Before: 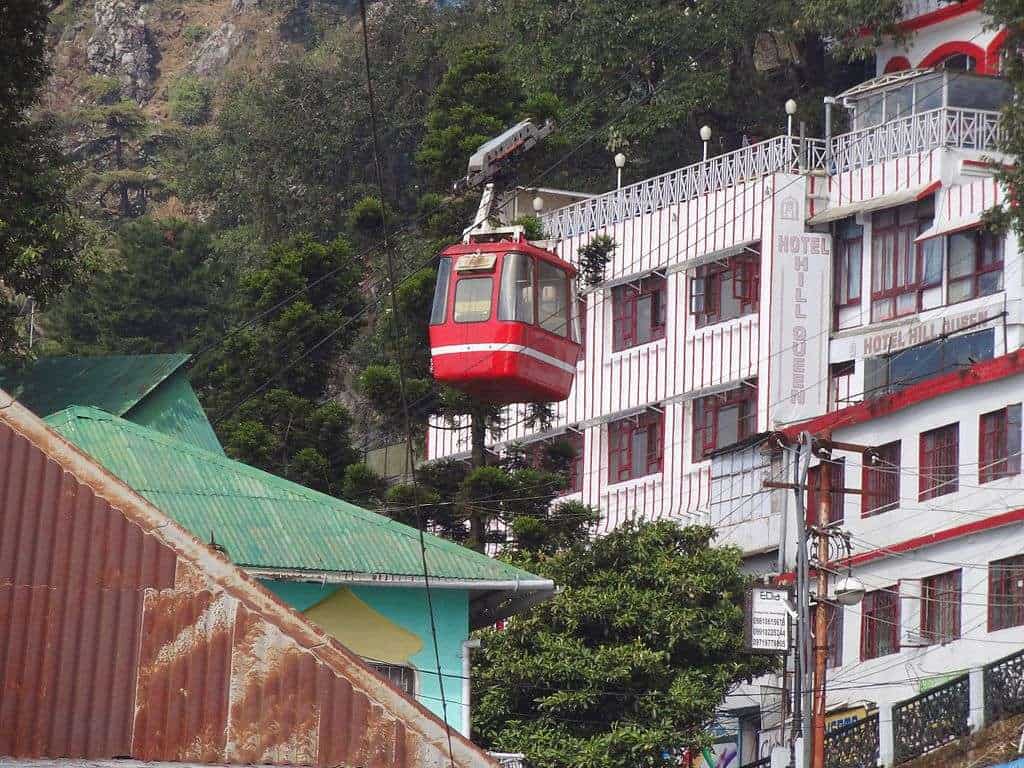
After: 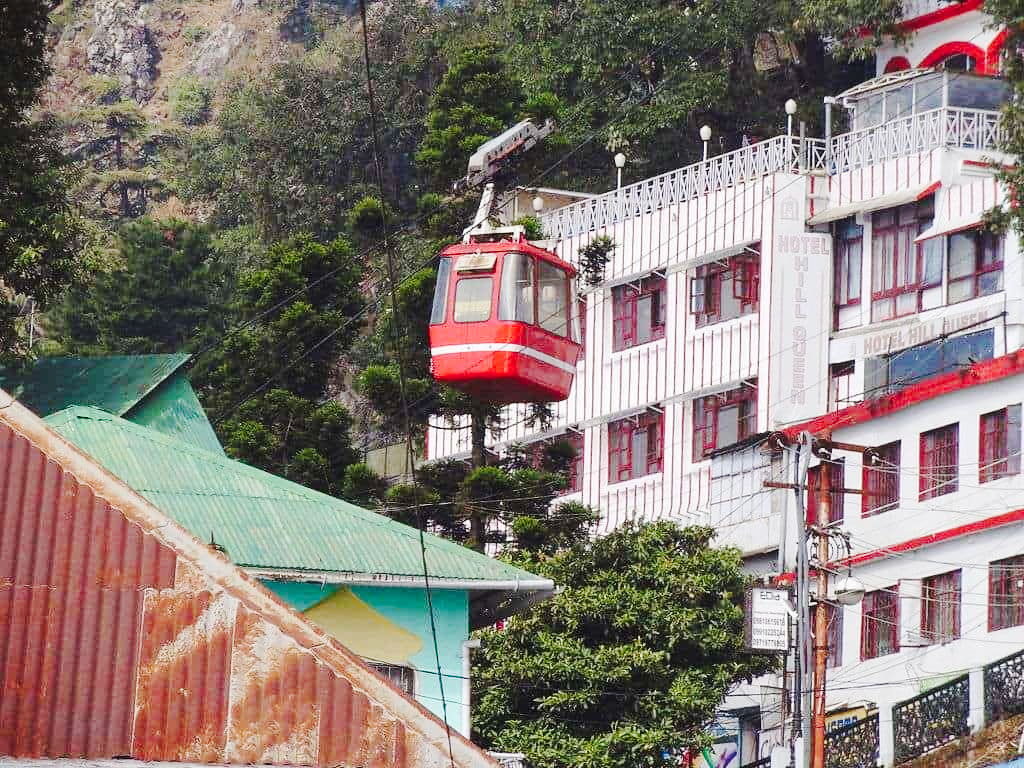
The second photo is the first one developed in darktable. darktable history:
tone curve: curves: ch0 [(0, 0) (0.21, 0.21) (0.43, 0.586) (0.65, 0.793) (1, 1)]; ch1 [(0, 0) (0.382, 0.447) (0.492, 0.484) (0.544, 0.547) (0.583, 0.578) (0.599, 0.595) (0.67, 0.673) (1, 1)]; ch2 [(0, 0) (0.411, 0.382) (0.492, 0.5) (0.531, 0.534) (0.56, 0.573) (0.599, 0.602) (0.696, 0.693) (1, 1)], preserve colors none
